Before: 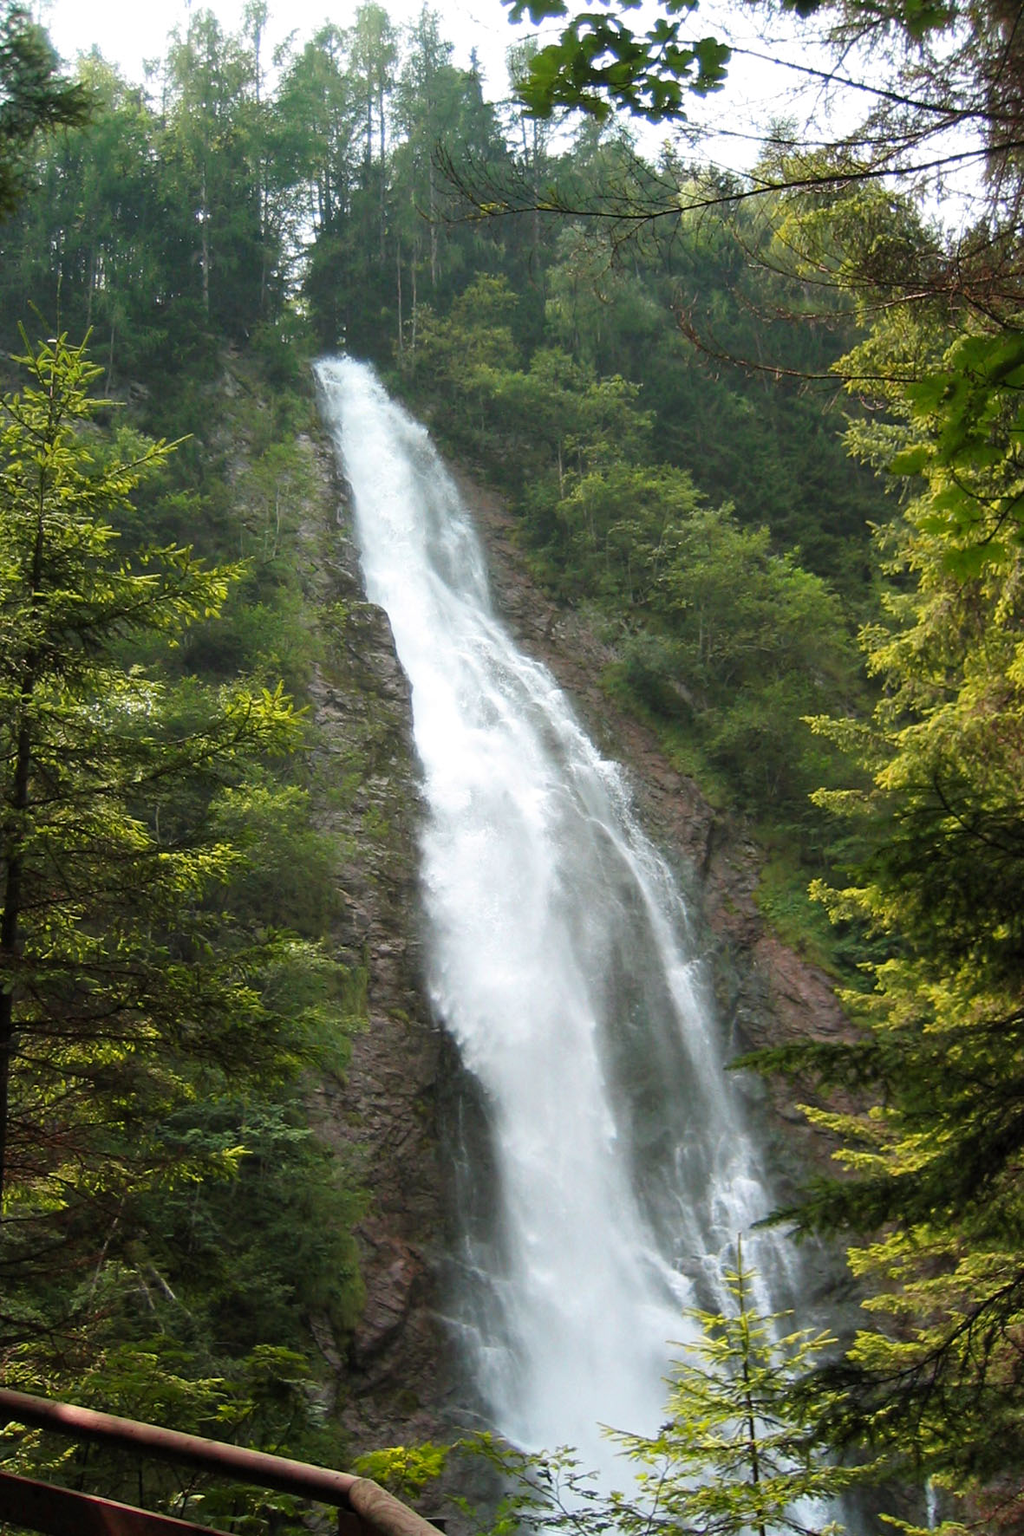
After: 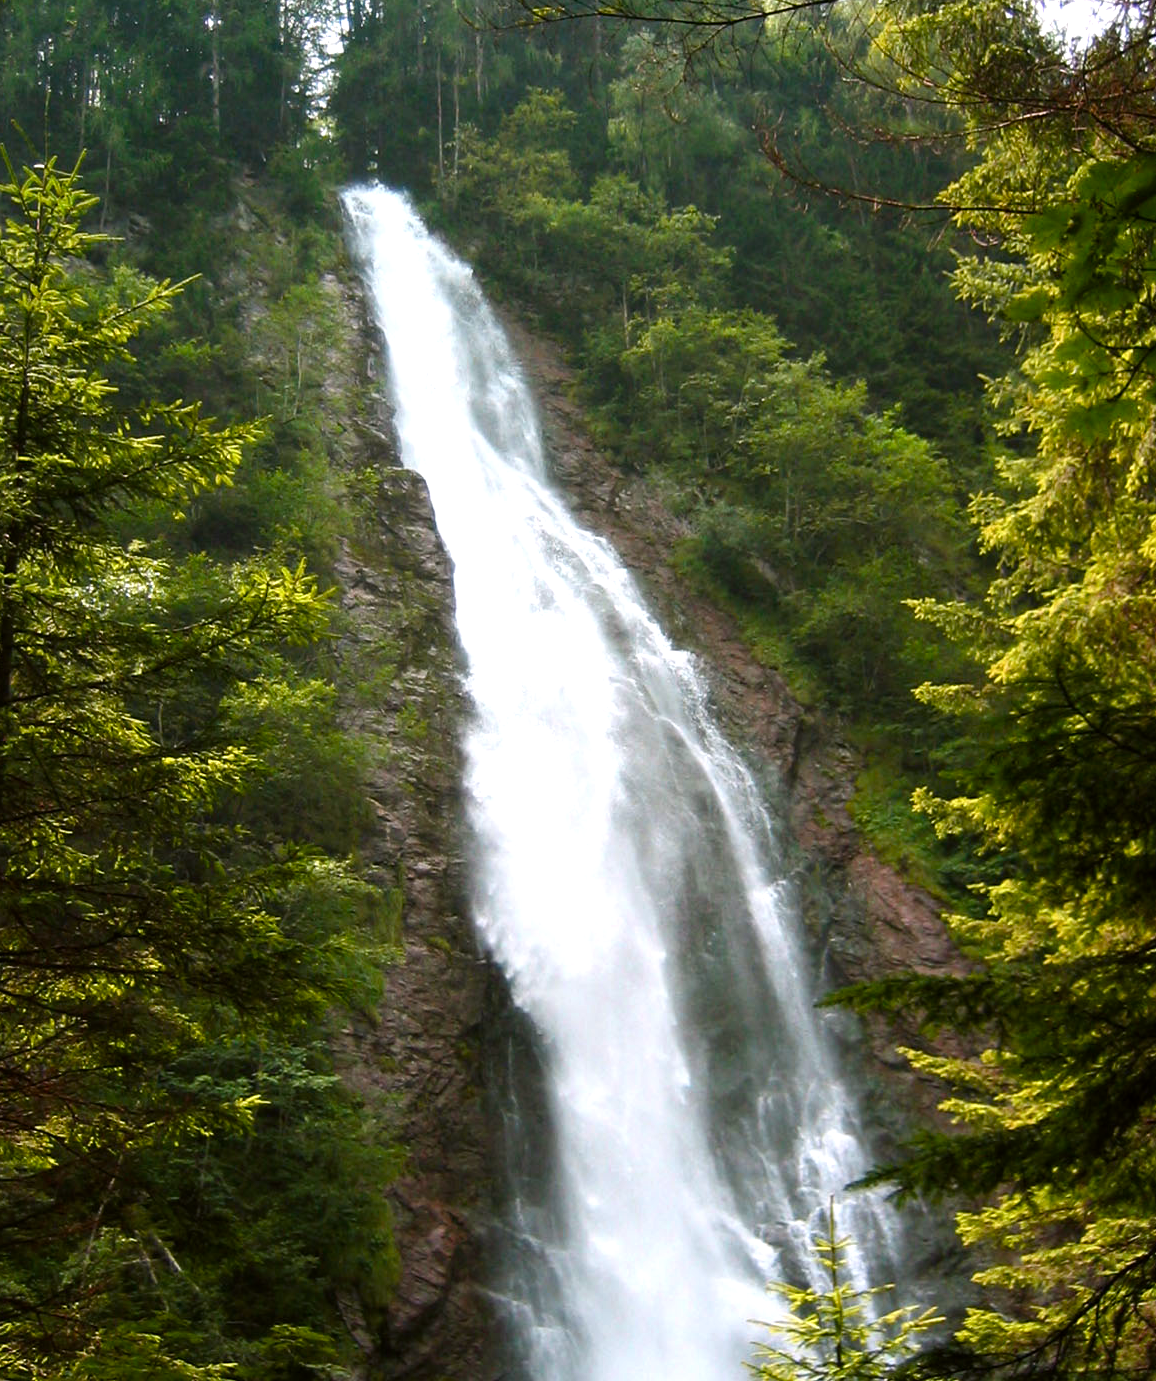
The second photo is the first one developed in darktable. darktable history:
color correction: highlights a* 3.12, highlights b* -1.55, shadows a* -0.101, shadows b* 2.52, saturation 0.98
crop and rotate: left 1.814%, top 12.818%, right 0.25%, bottom 9.225%
color balance rgb: shadows lift › luminance -20%, power › hue 72.24°, highlights gain › luminance 15%, global offset › hue 171.6°, perceptual saturation grading › highlights -15%, perceptual saturation grading › shadows 25%, global vibrance 35%, contrast 10%
